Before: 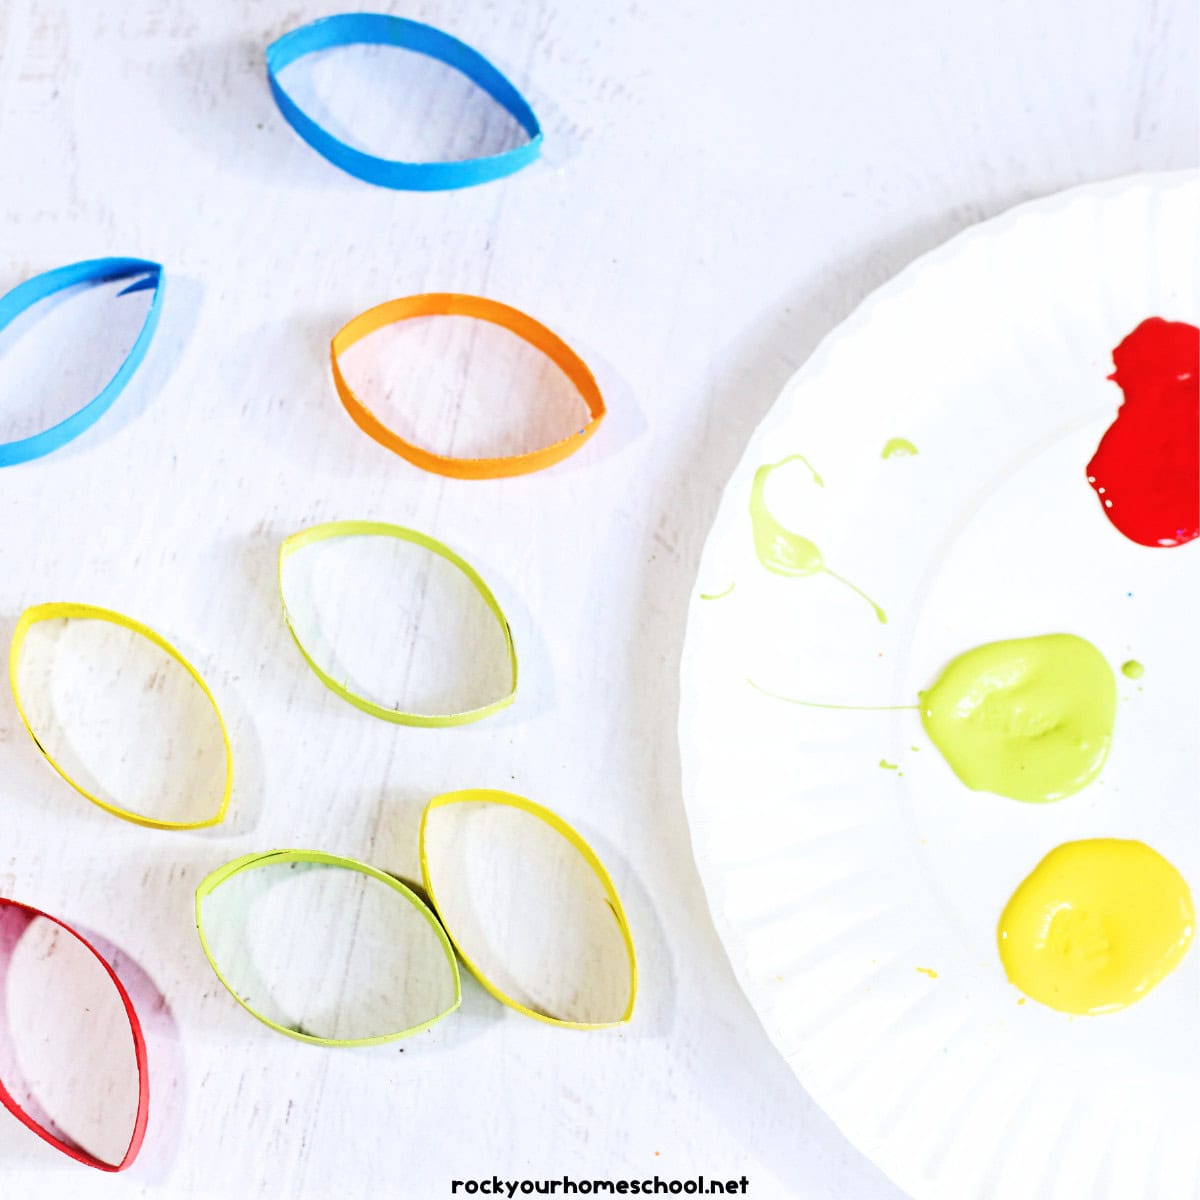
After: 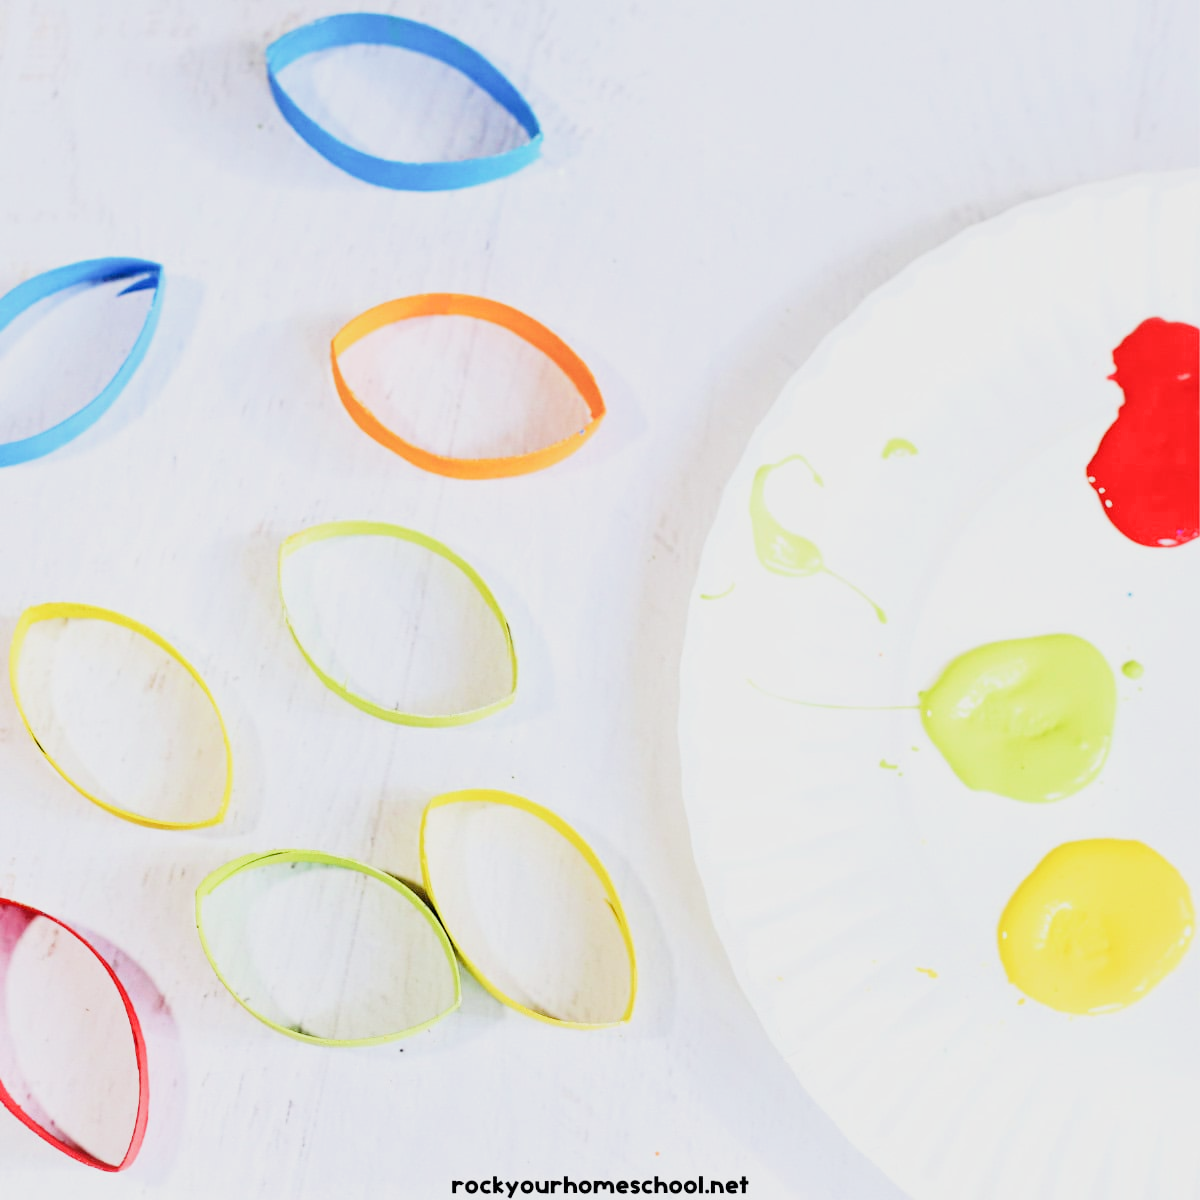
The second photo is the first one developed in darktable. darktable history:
exposure: black level correction 0, exposure 0.698 EV, compensate highlight preservation false
filmic rgb: black relative exposure -7.65 EV, white relative exposure 4.56 EV, hardness 3.61, iterations of high-quality reconstruction 0
